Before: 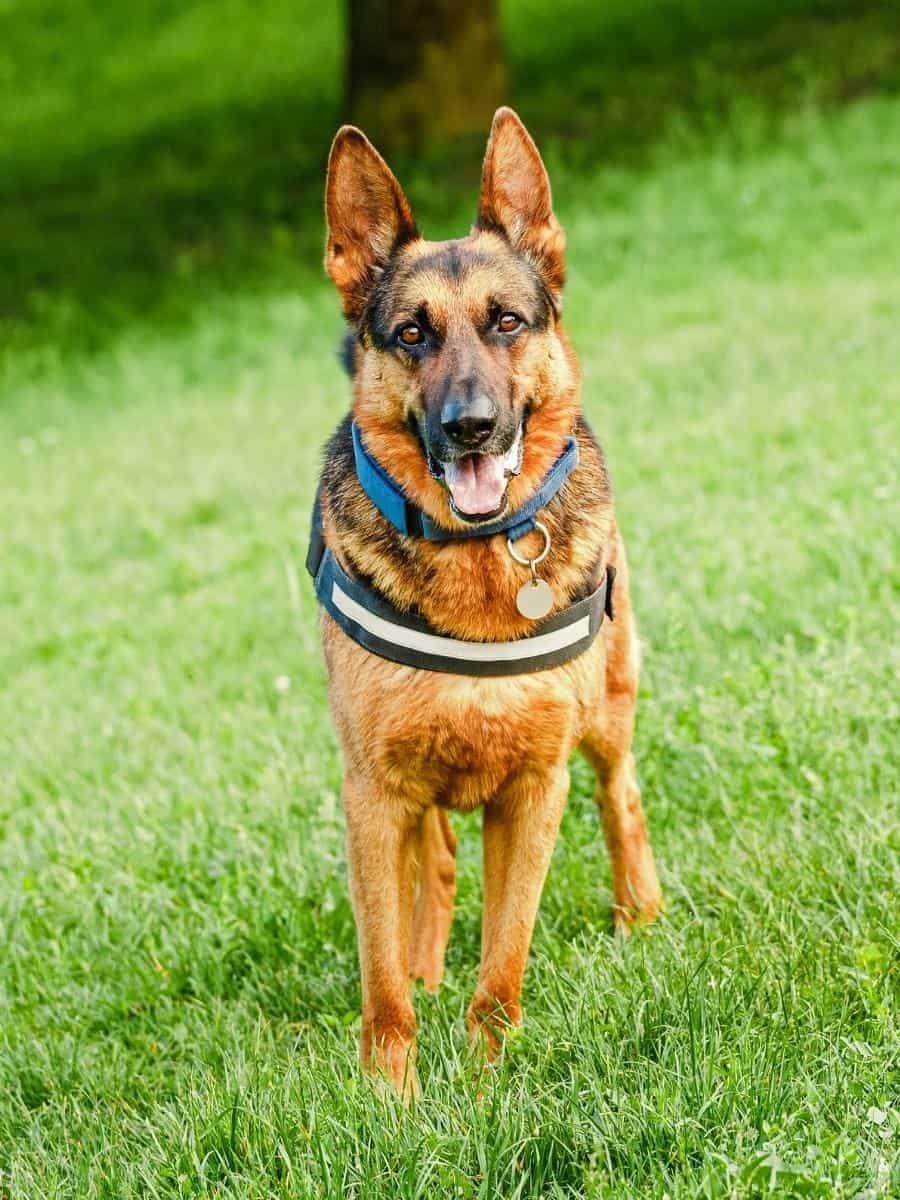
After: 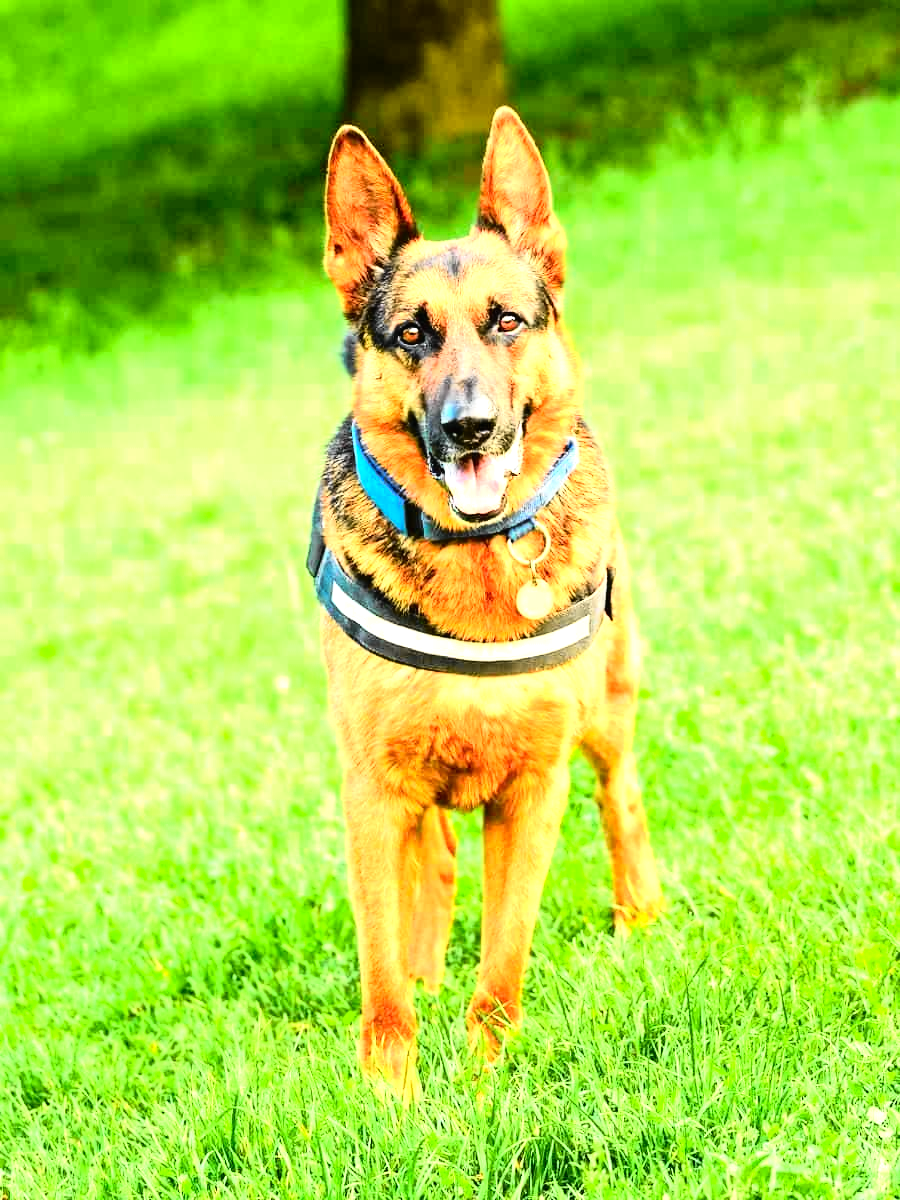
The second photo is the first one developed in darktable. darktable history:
exposure: black level correction 0, exposure 0.7 EV, compensate exposure bias true, compensate highlight preservation false
tone equalizer: -8 EV -0.75 EV, -7 EV -0.7 EV, -6 EV -0.6 EV, -5 EV -0.4 EV, -3 EV 0.4 EV, -2 EV 0.6 EV, -1 EV 0.7 EV, +0 EV 0.75 EV, edges refinement/feathering 500, mask exposure compensation -1.57 EV, preserve details no
tone curve: curves: ch0 [(0, 0.008) (0.107, 0.091) (0.278, 0.351) (0.457, 0.562) (0.628, 0.738) (0.839, 0.909) (0.998, 0.978)]; ch1 [(0, 0) (0.437, 0.408) (0.474, 0.479) (0.502, 0.5) (0.527, 0.519) (0.561, 0.575) (0.608, 0.665) (0.669, 0.748) (0.859, 0.899) (1, 1)]; ch2 [(0, 0) (0.33, 0.301) (0.421, 0.443) (0.473, 0.498) (0.502, 0.504) (0.522, 0.527) (0.549, 0.583) (0.644, 0.703) (1, 1)], color space Lab, independent channels, preserve colors none
